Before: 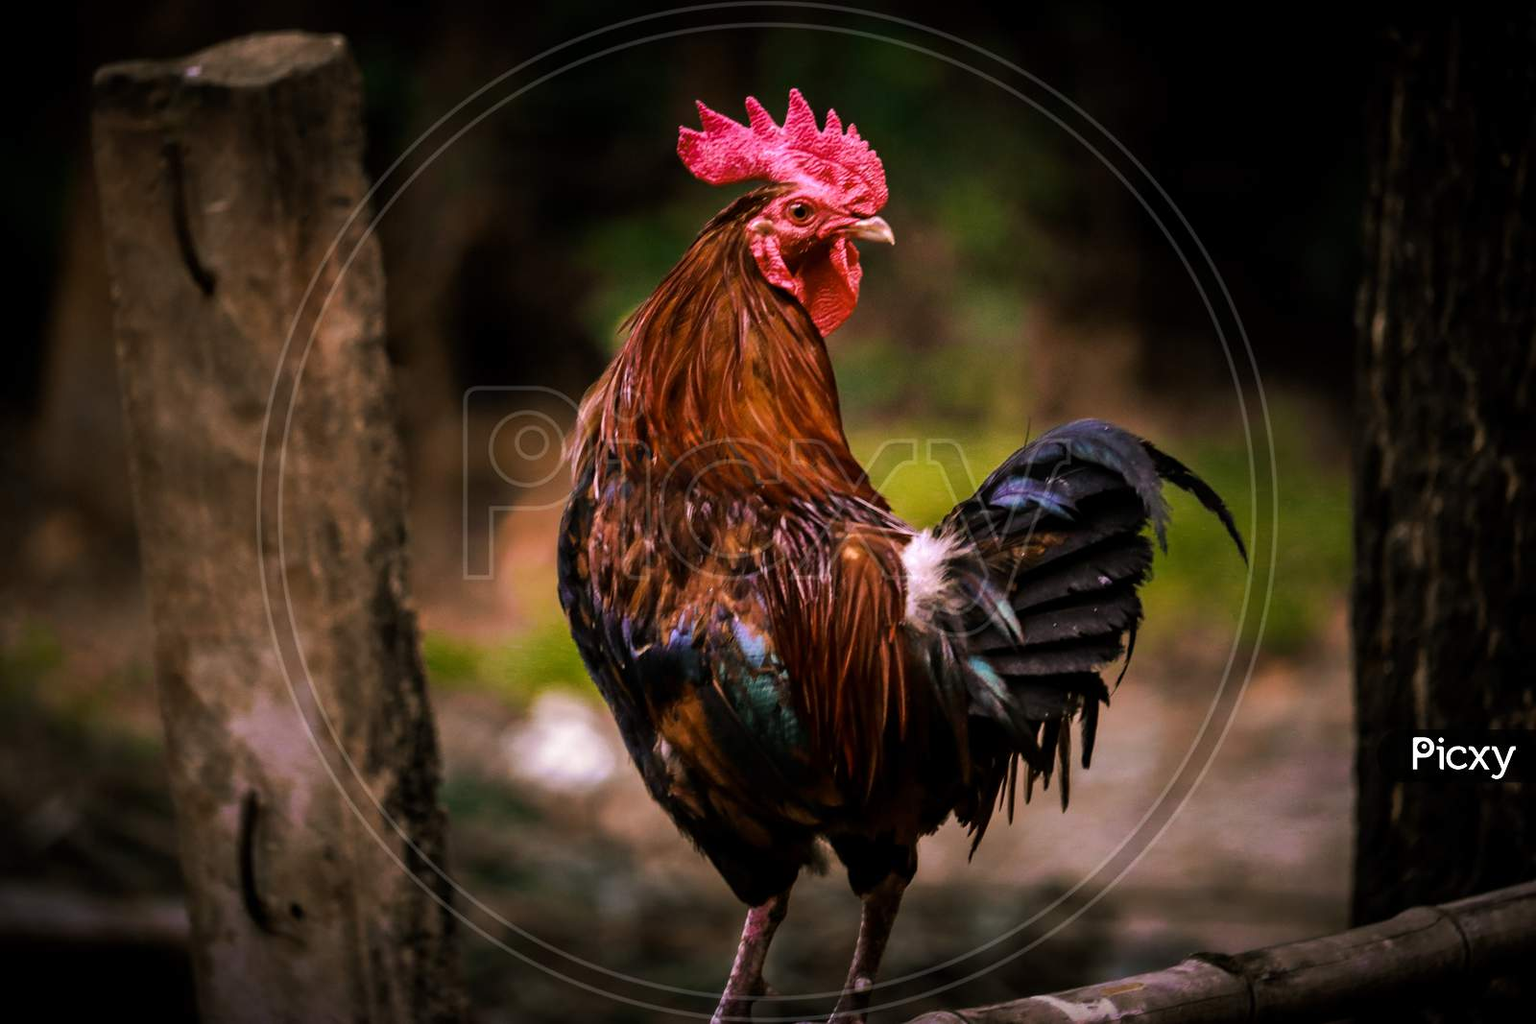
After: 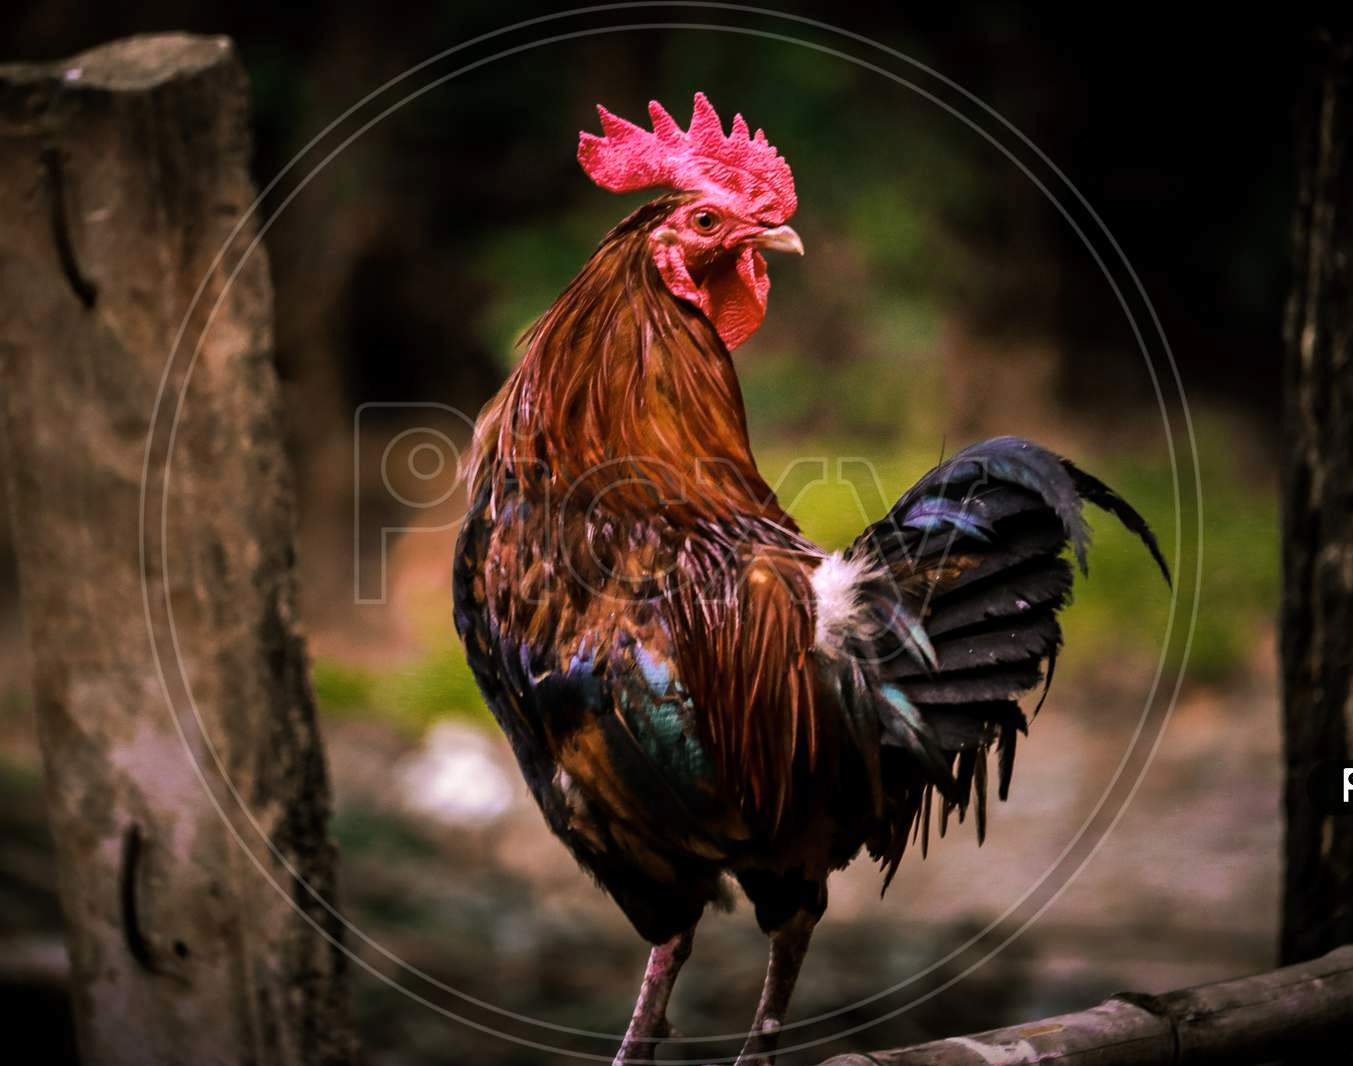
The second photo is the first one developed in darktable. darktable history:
crop: left 8.016%, right 7.392%
shadows and highlights: shadows 30.62, highlights -62.99, soften with gaussian
